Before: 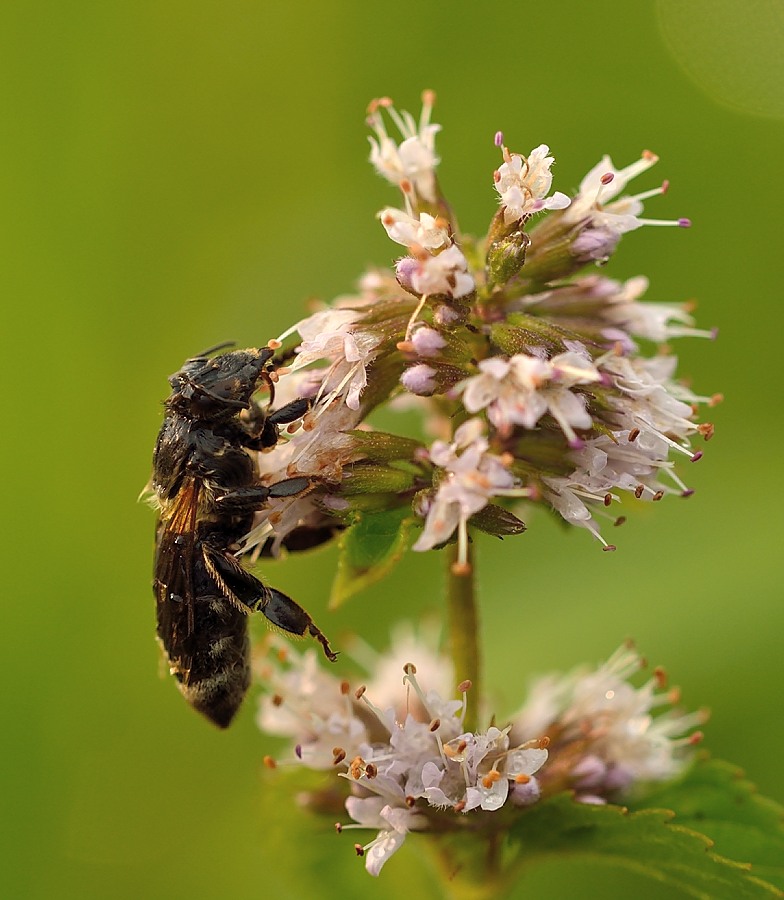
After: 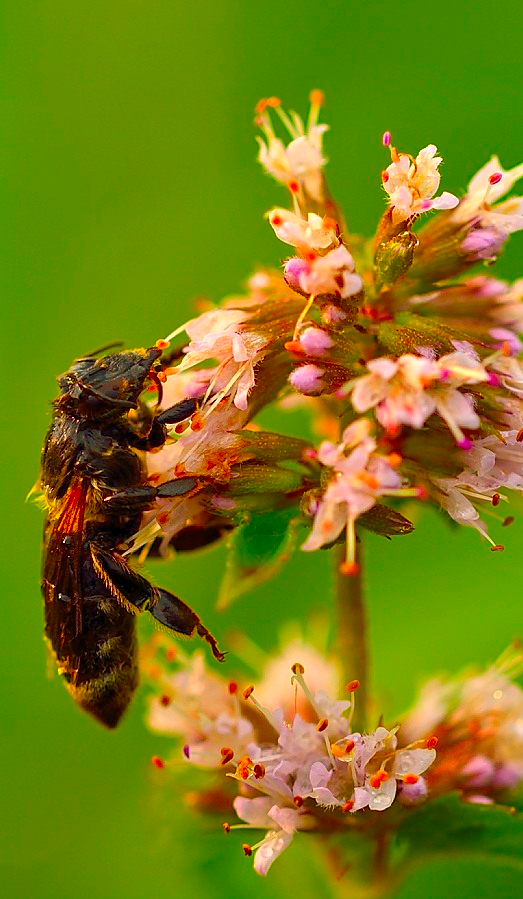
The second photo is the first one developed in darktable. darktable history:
crop and rotate: left 14.413%, right 18.86%
color correction: highlights a* 1.5, highlights b* -1.67, saturation 2.48
